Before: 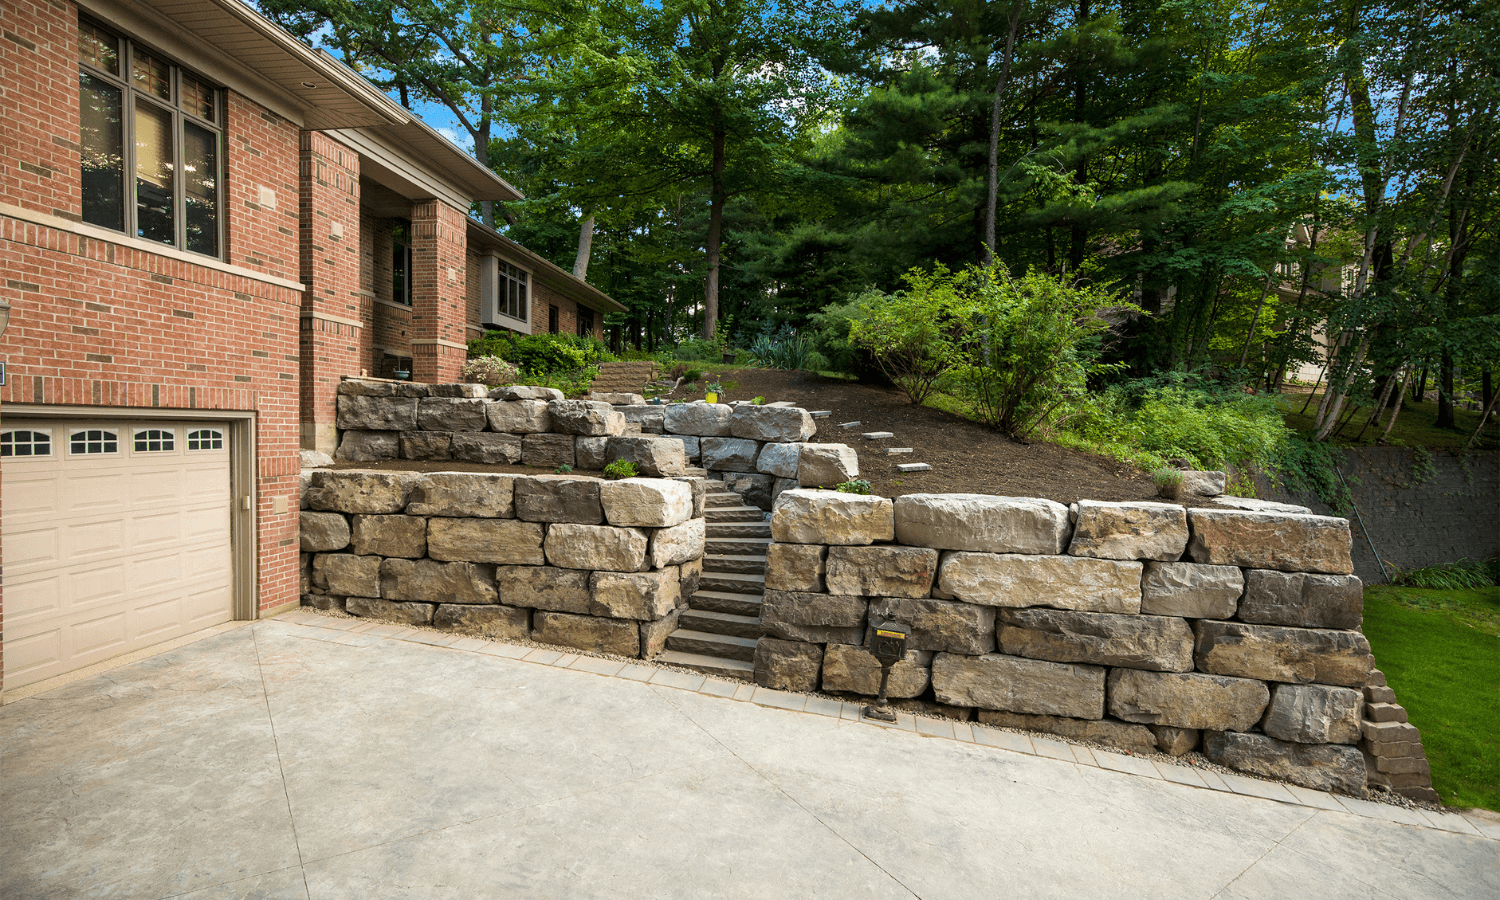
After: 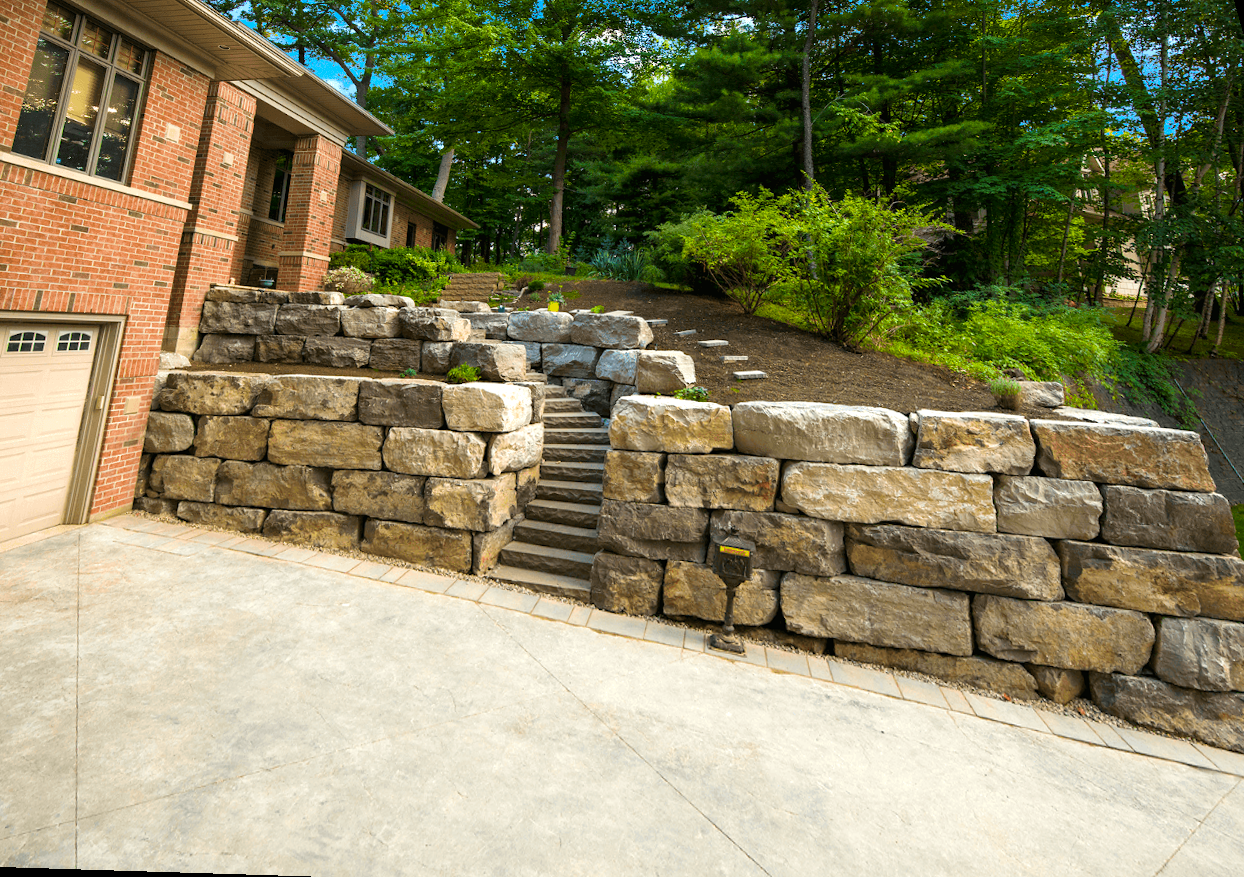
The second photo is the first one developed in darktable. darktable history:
exposure: exposure 0.258 EV, compensate highlight preservation false
color balance rgb: perceptual saturation grading › global saturation 25%, global vibrance 20%
rotate and perspective: rotation 0.72°, lens shift (vertical) -0.352, lens shift (horizontal) -0.051, crop left 0.152, crop right 0.859, crop top 0.019, crop bottom 0.964
